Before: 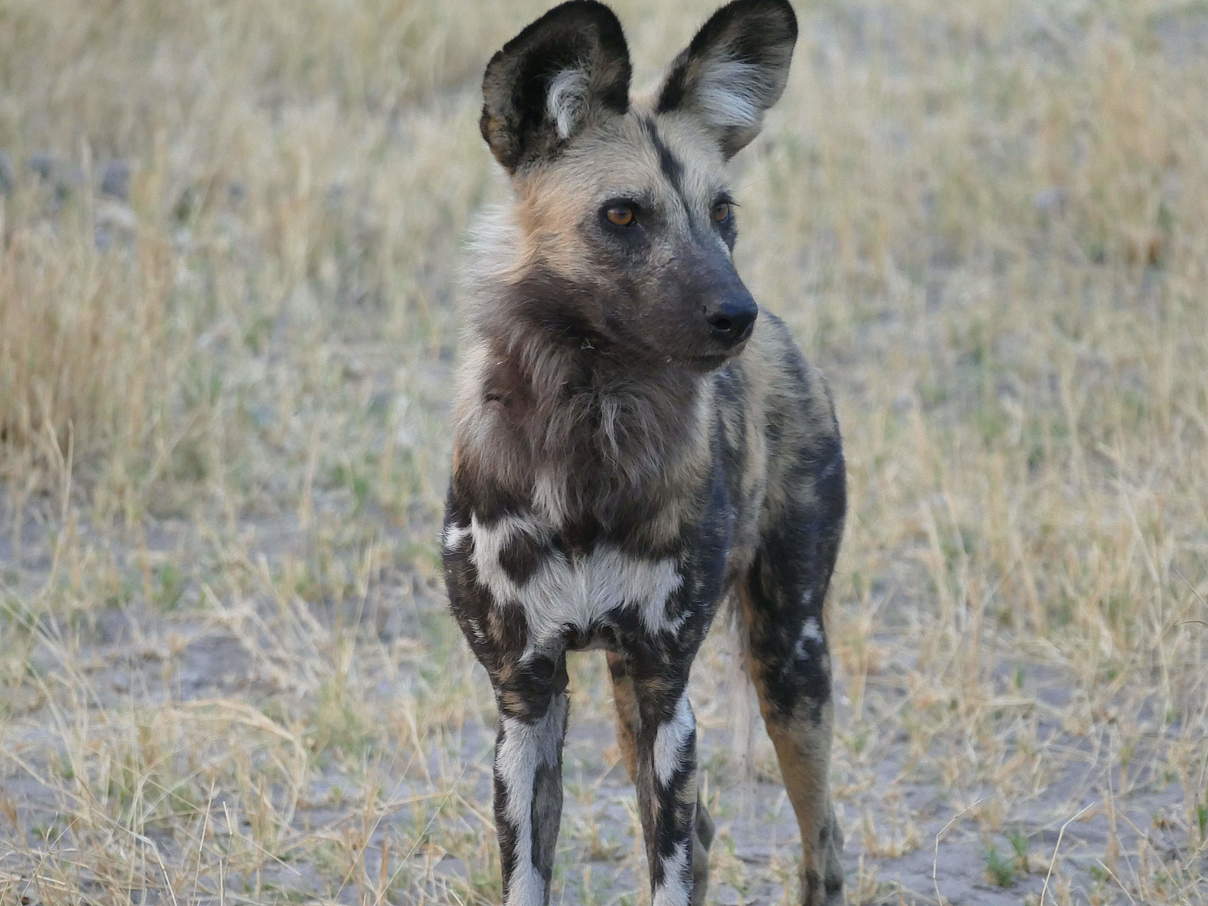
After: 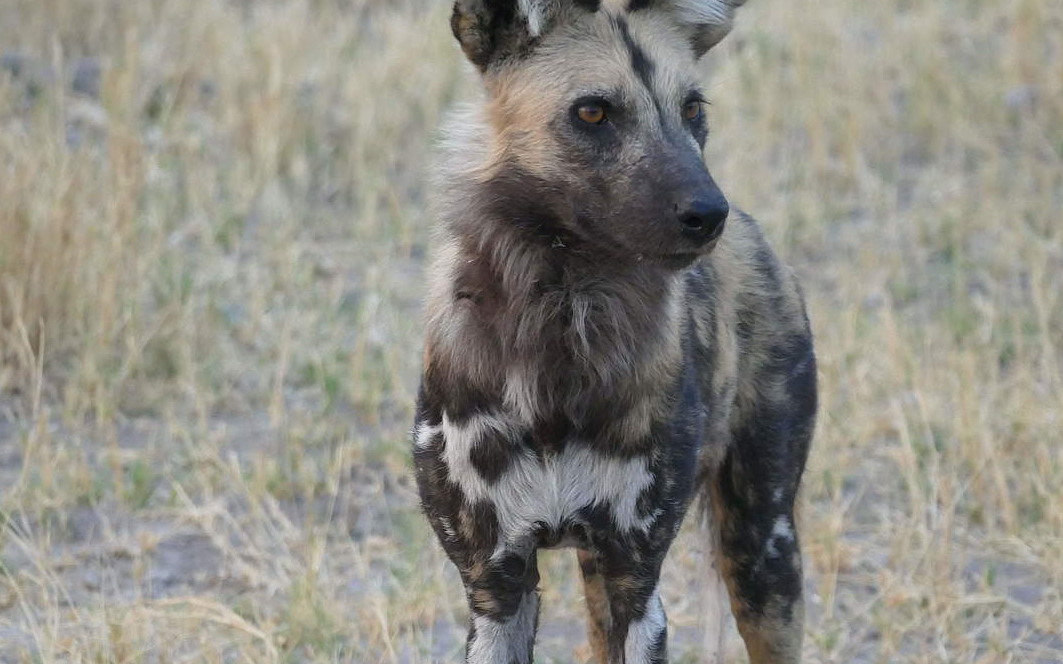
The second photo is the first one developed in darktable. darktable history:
crop and rotate: left 2.441%, top 11.316%, right 9.544%, bottom 15.288%
